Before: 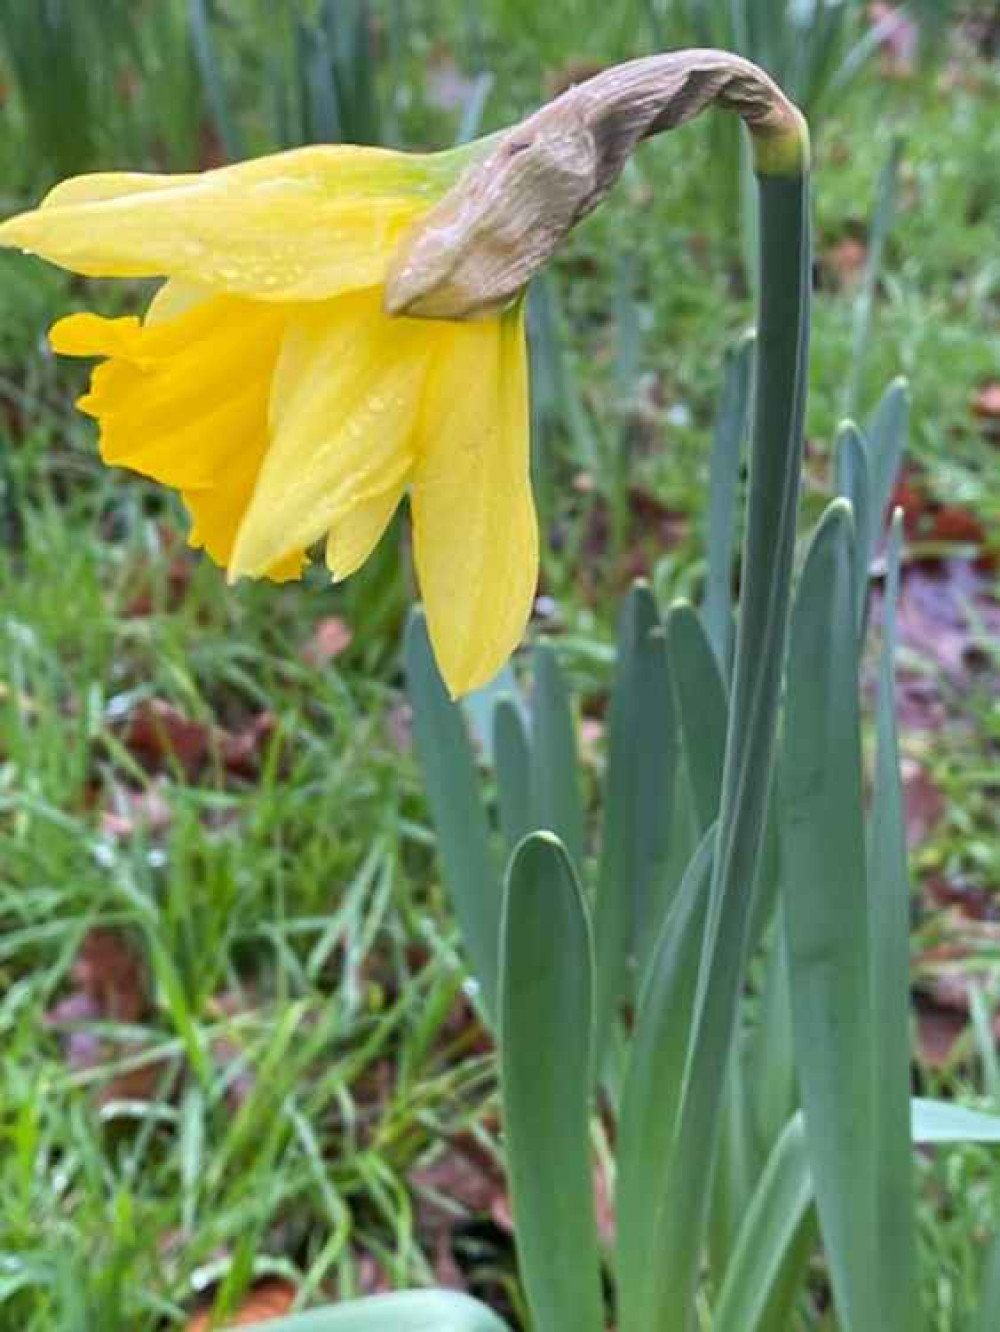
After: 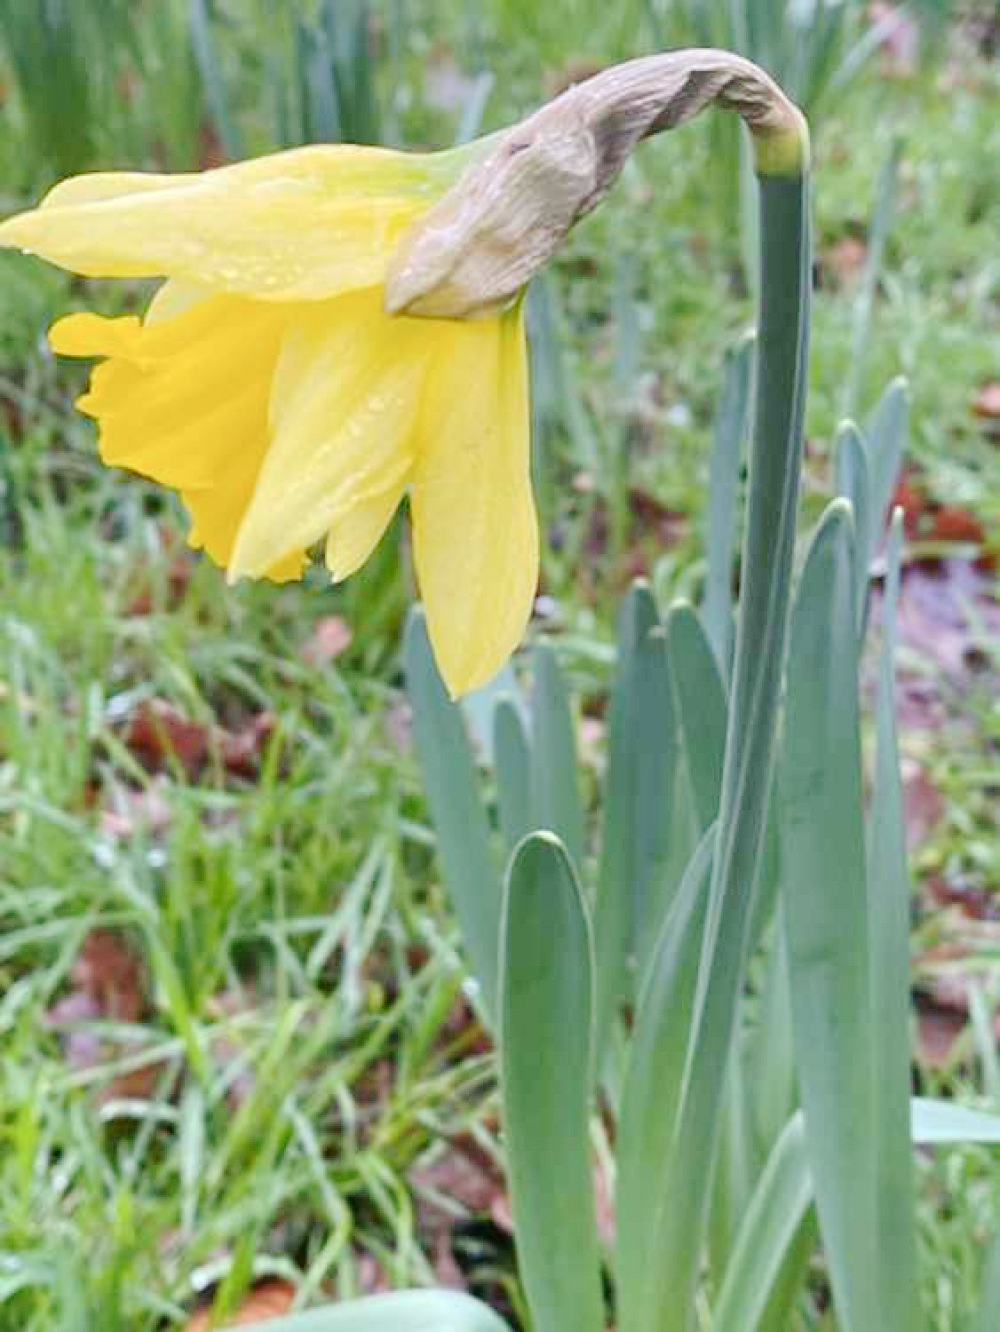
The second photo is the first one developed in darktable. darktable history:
shadows and highlights: shadows 62.68, white point adjustment 0.306, highlights -33.26, compress 84.14%
base curve: curves: ch0 [(0, 0) (0.158, 0.273) (0.879, 0.895) (1, 1)], preserve colors none
